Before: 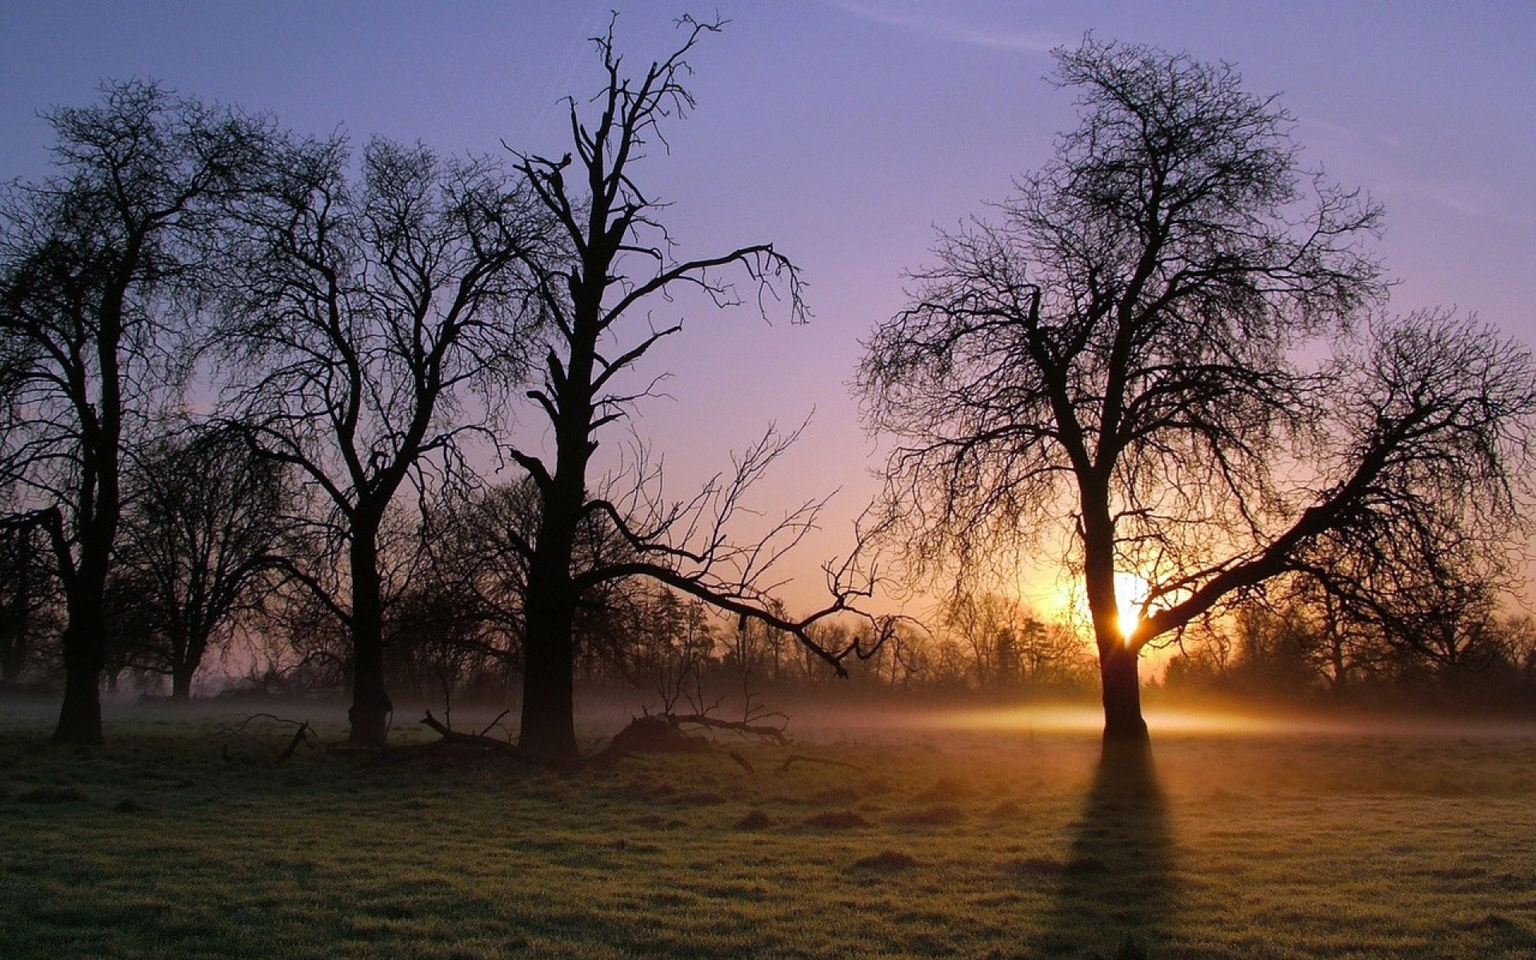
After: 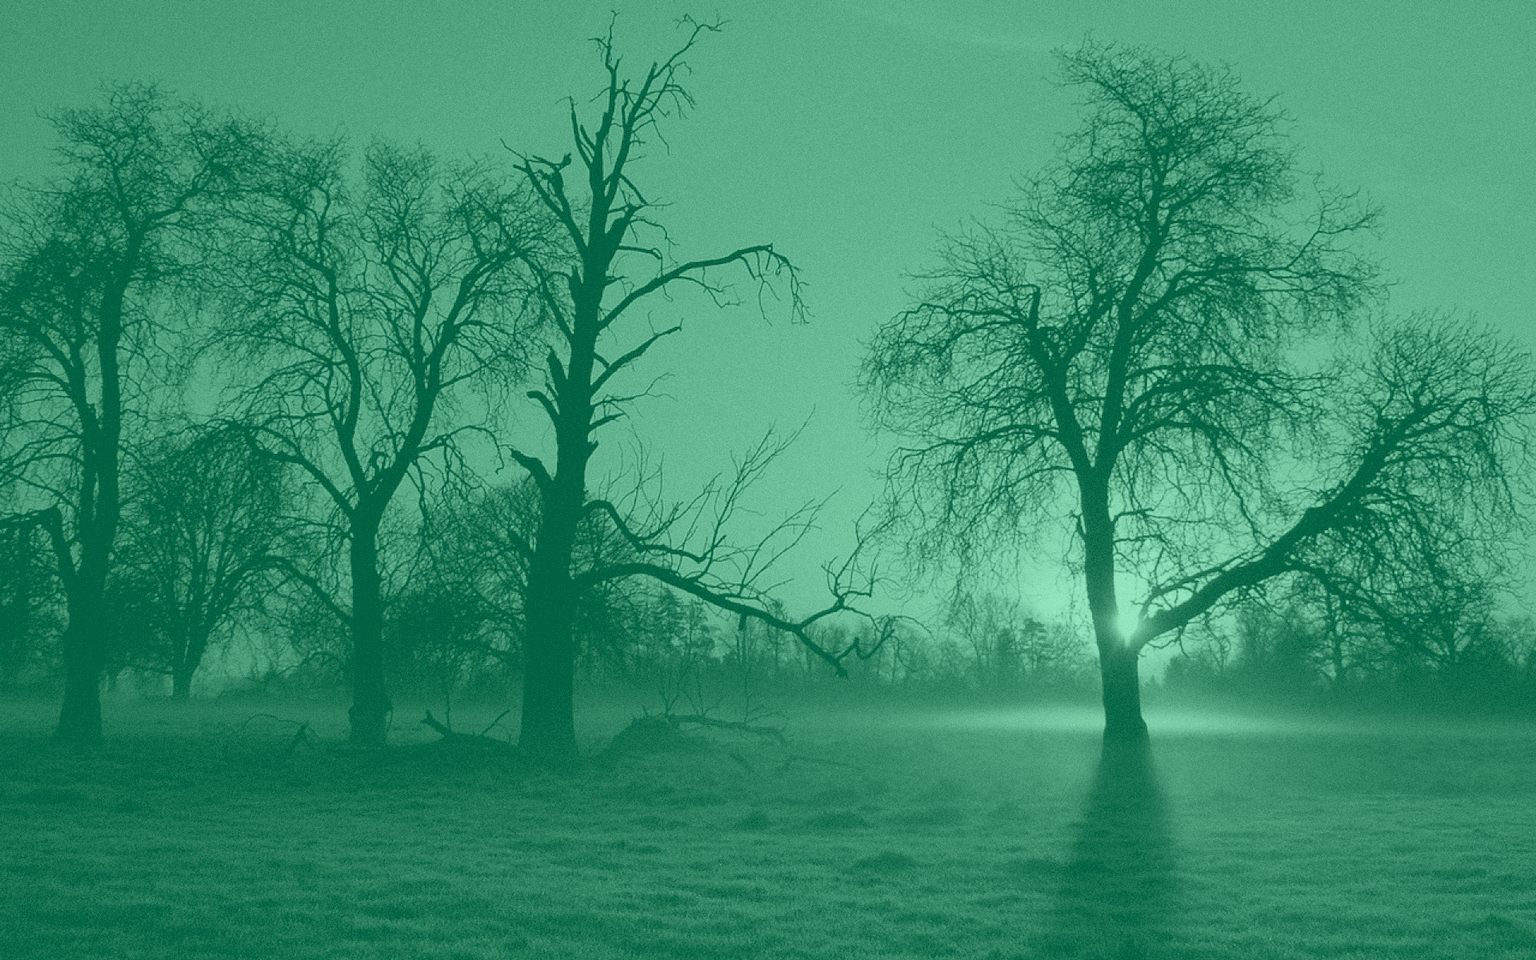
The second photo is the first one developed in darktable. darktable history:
grain: coarseness 0.47 ISO
color correction: highlights a* -0.482, highlights b* 9.48, shadows a* -9.48, shadows b* 0.803
colorize: hue 147.6°, saturation 65%, lightness 21.64%
